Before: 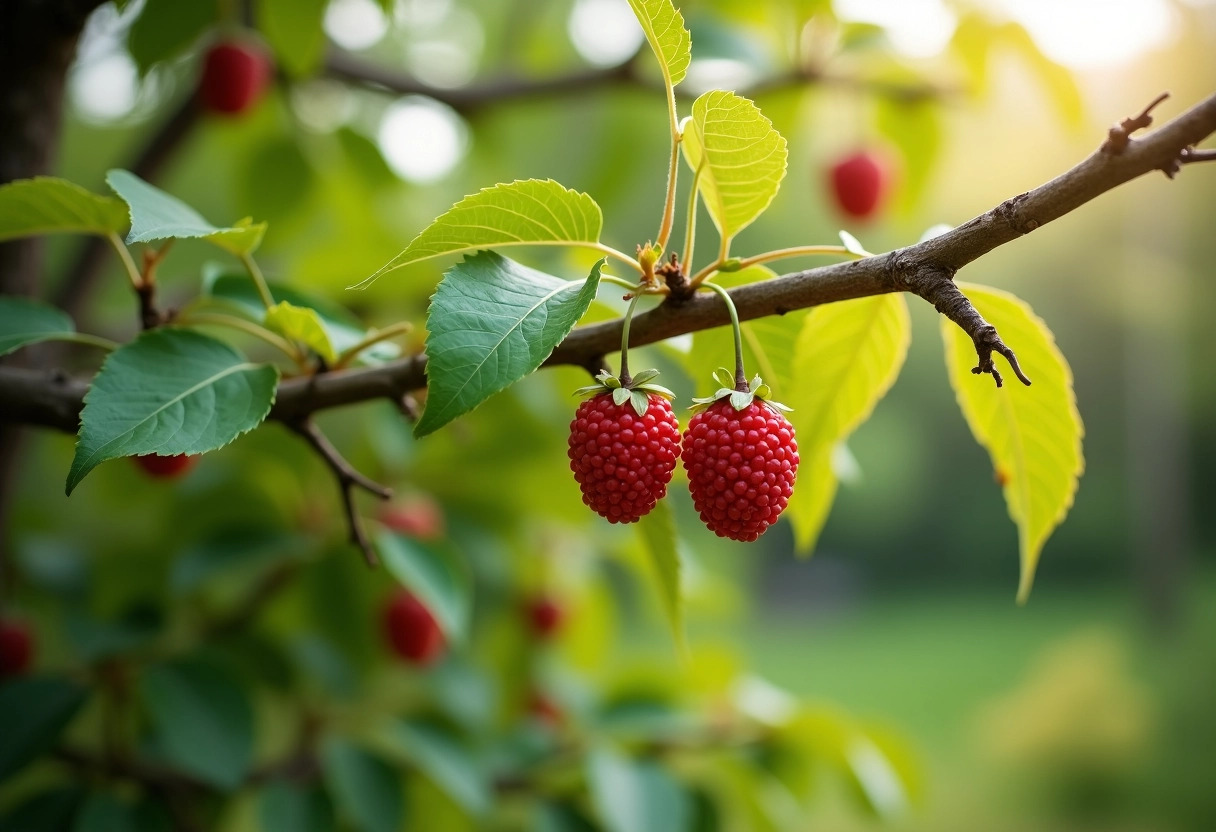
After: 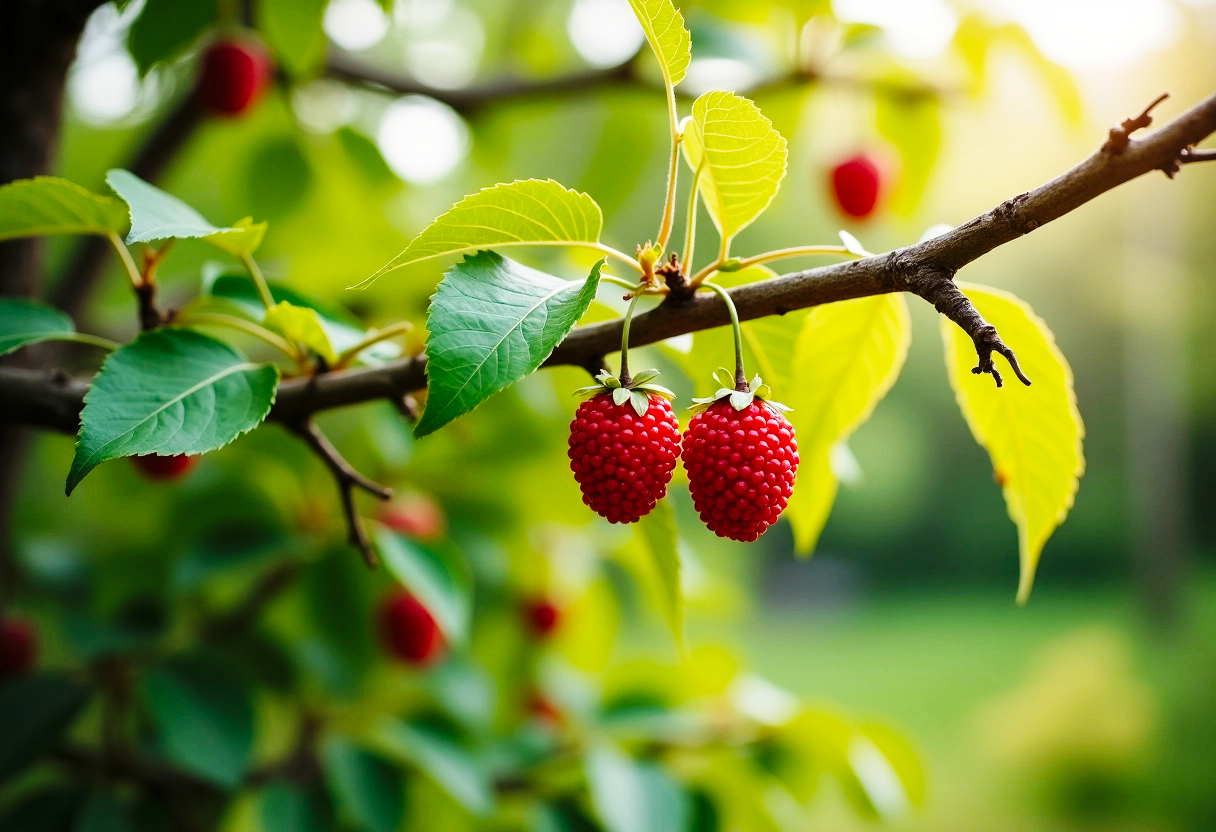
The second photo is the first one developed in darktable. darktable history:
shadows and highlights: shadows 32, highlights -32, soften with gaussian
base curve: curves: ch0 [(0, 0) (0.036, 0.025) (0.121, 0.166) (0.206, 0.329) (0.605, 0.79) (1, 1)], preserve colors none
